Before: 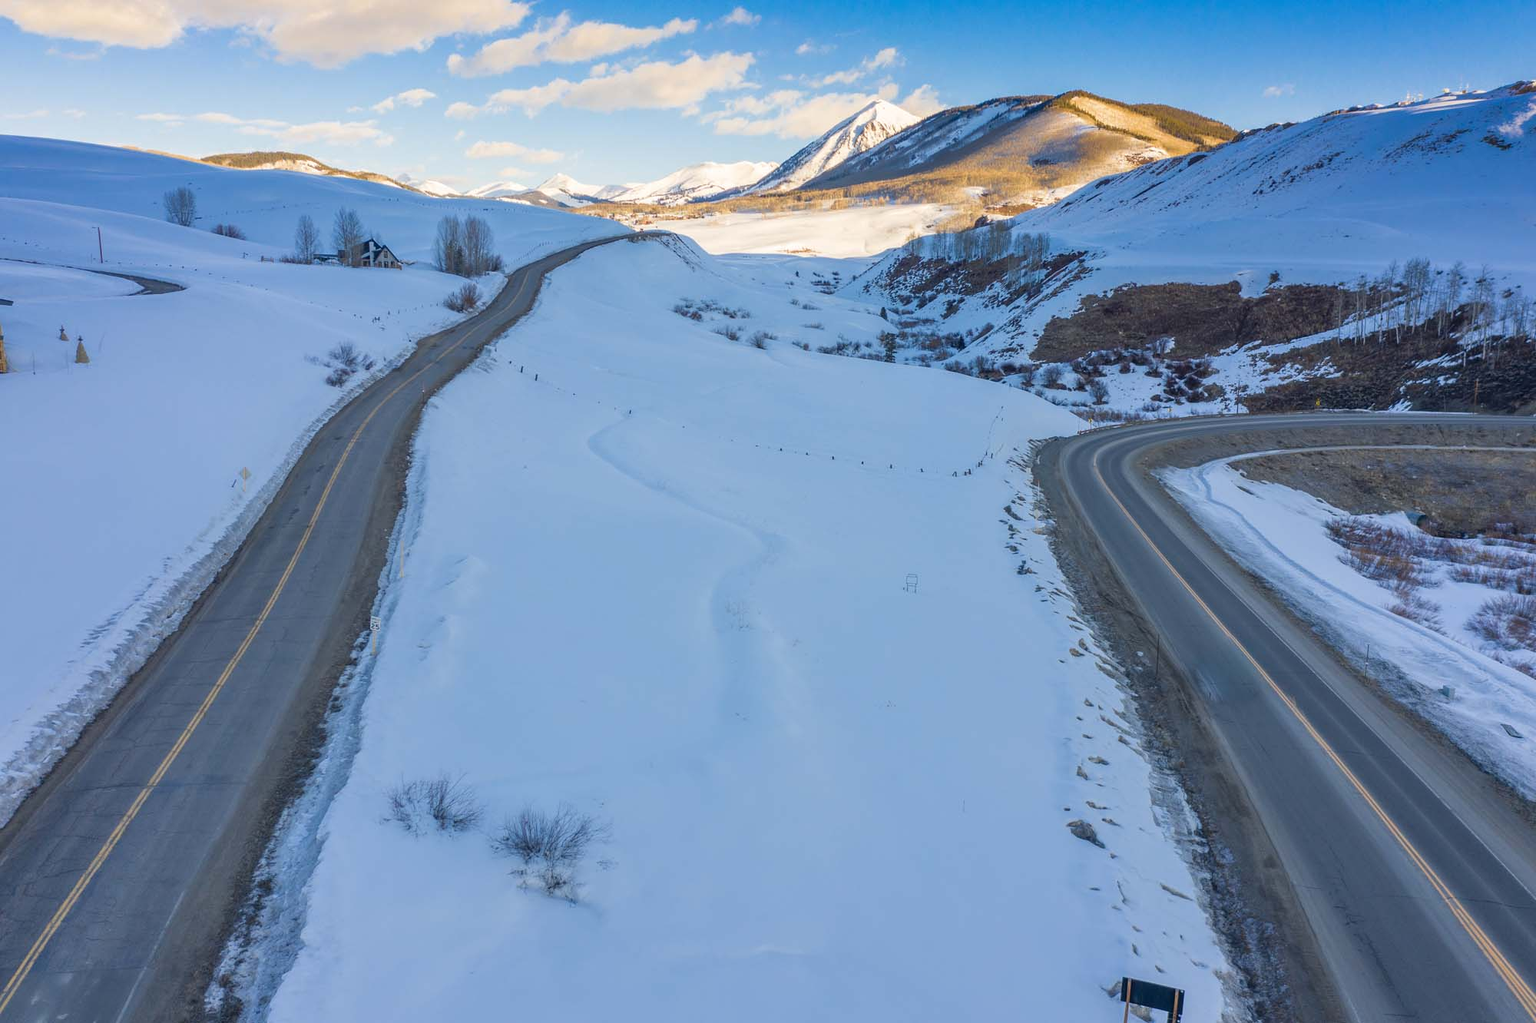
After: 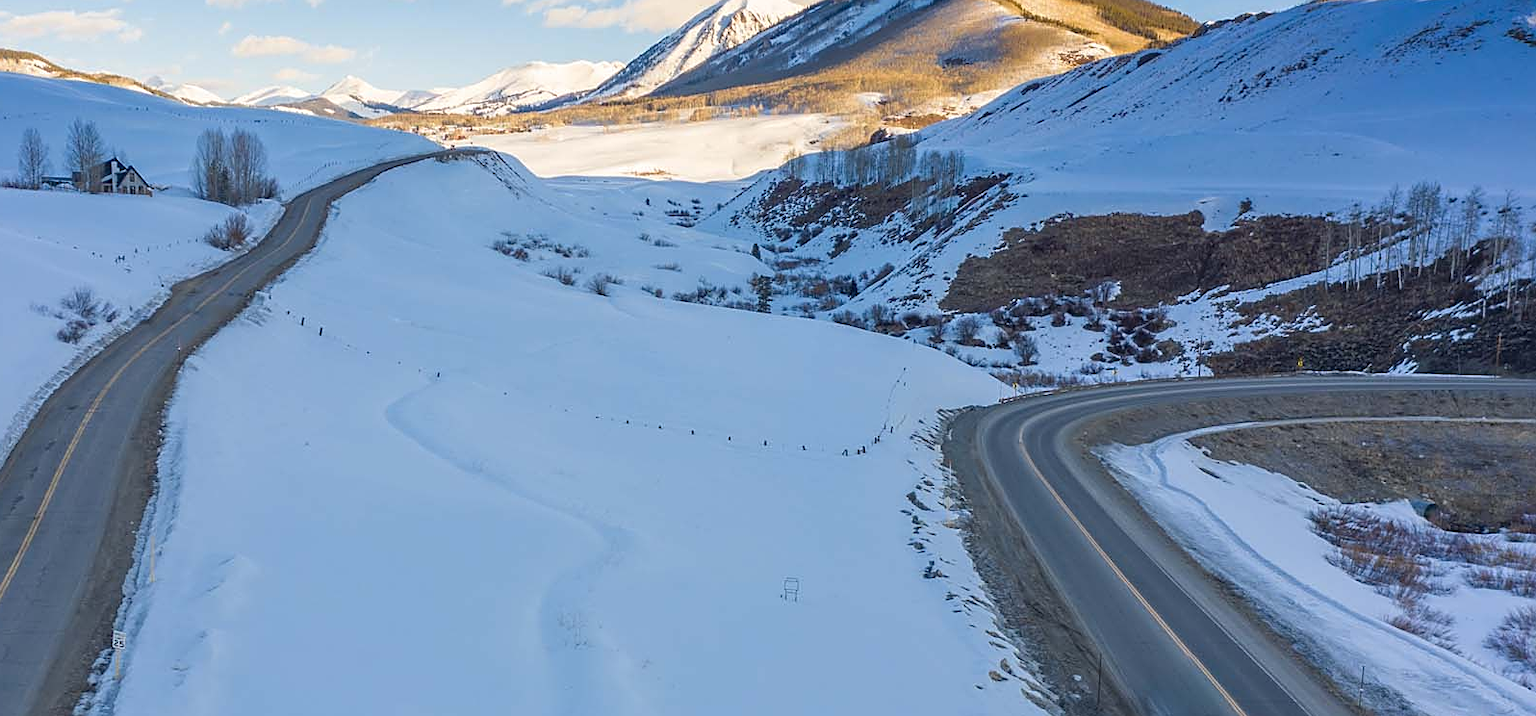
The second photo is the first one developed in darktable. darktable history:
sharpen: on, module defaults
crop: left 18.268%, top 11.094%, right 1.931%, bottom 32.948%
